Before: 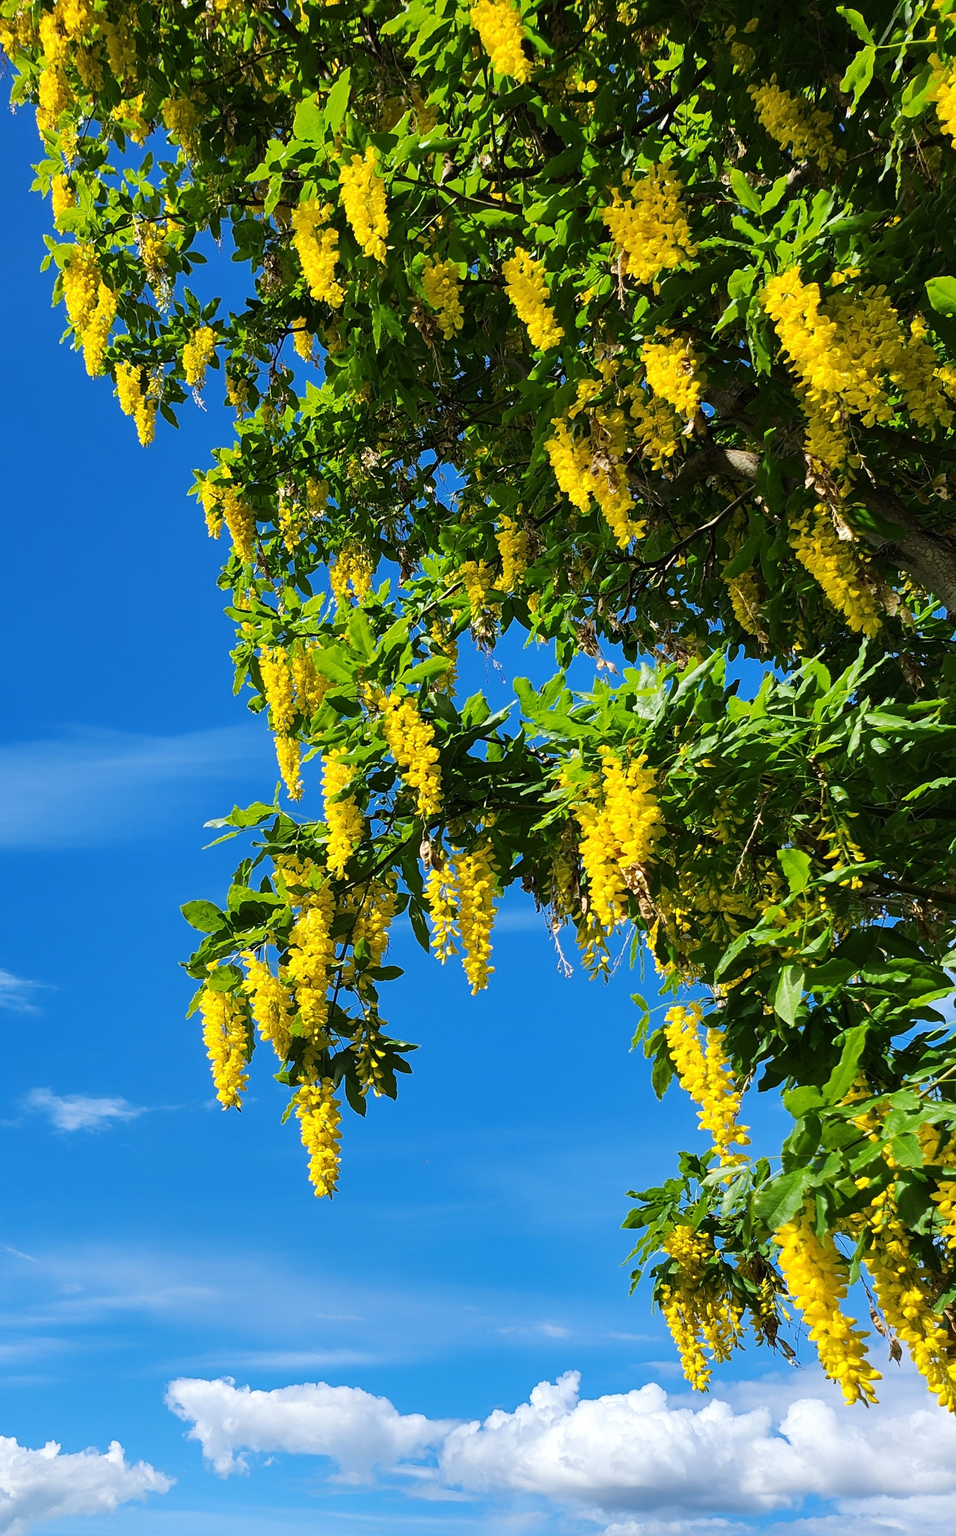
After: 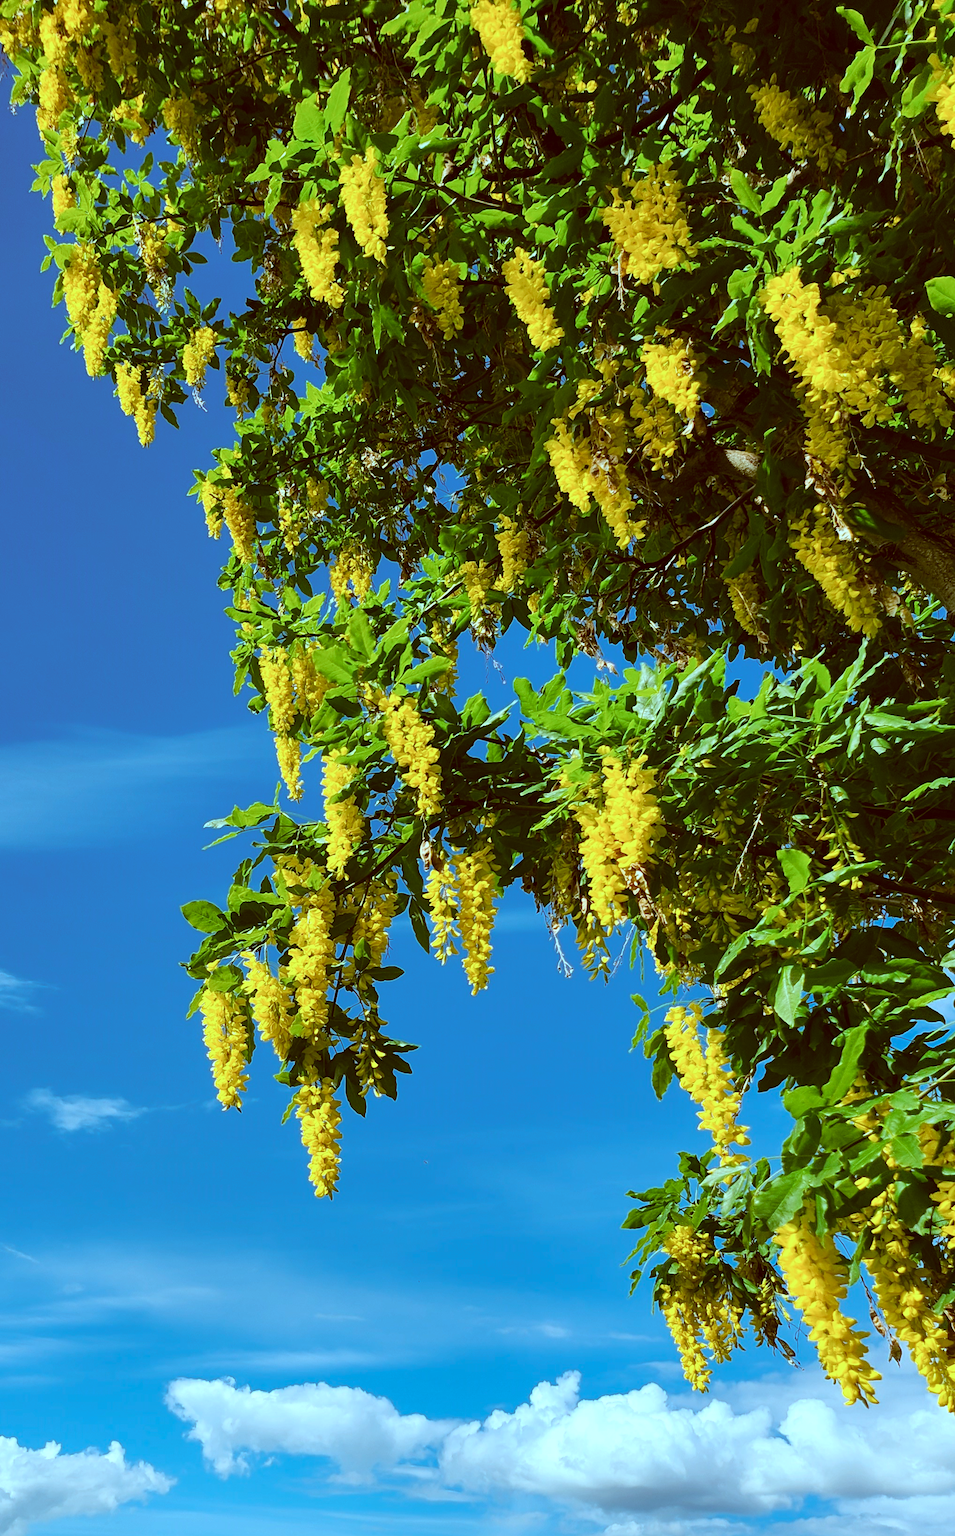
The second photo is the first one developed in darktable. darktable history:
color correction: highlights a* -14.62, highlights b* -16.22, shadows a* 10.12, shadows b* 29.4
white balance: emerald 1
